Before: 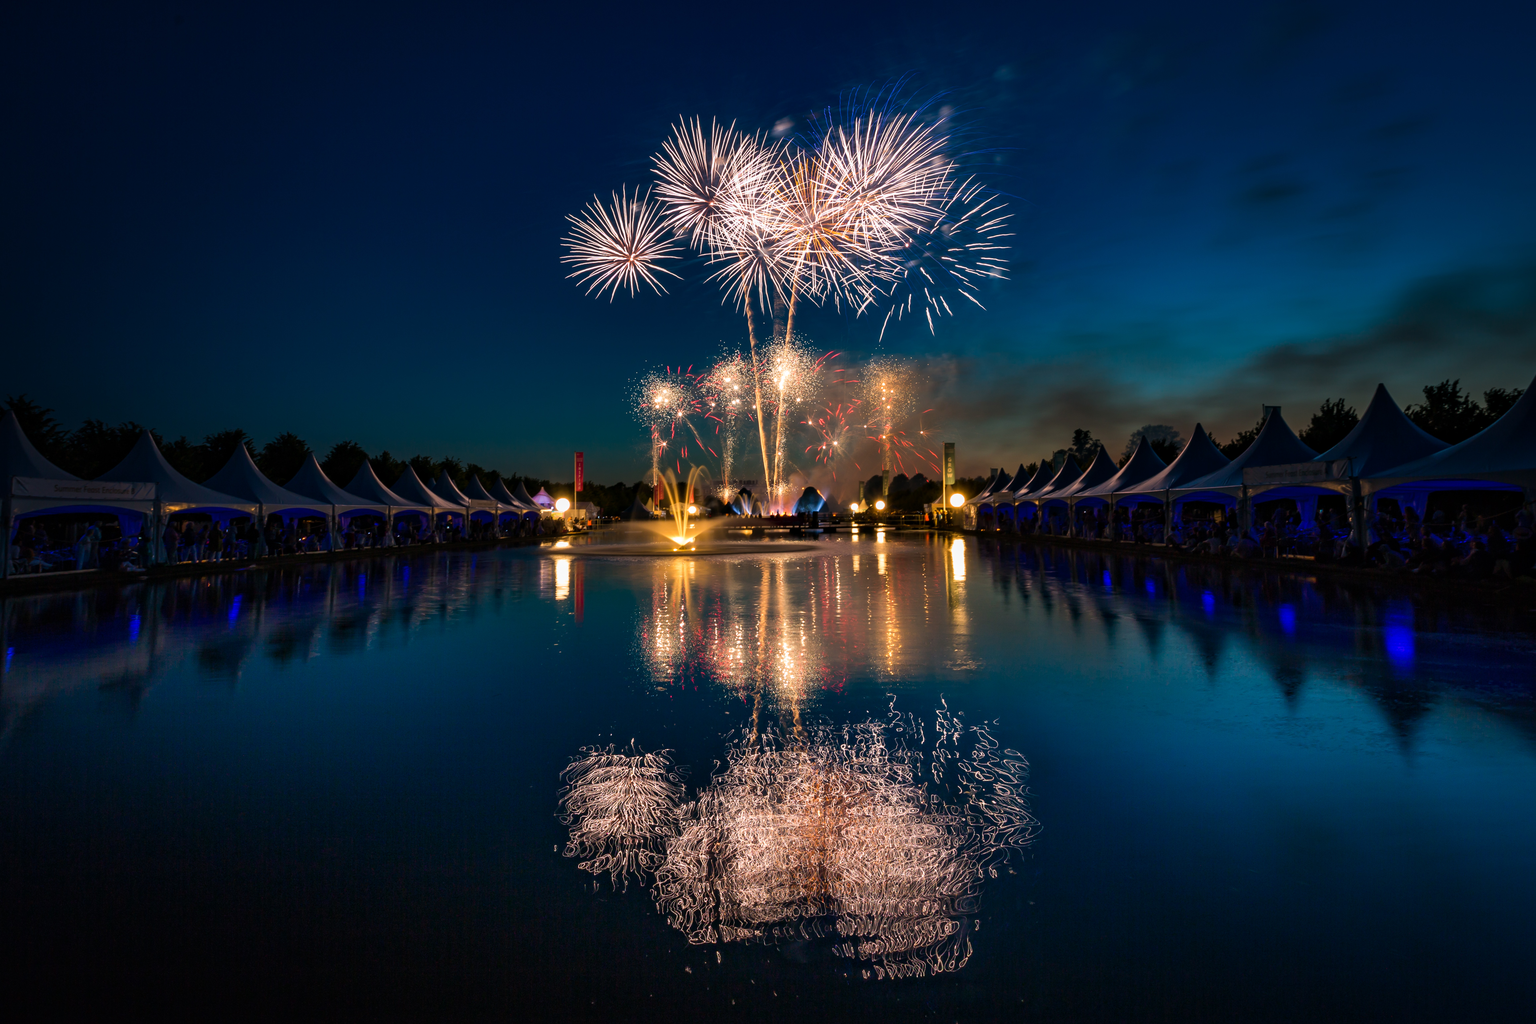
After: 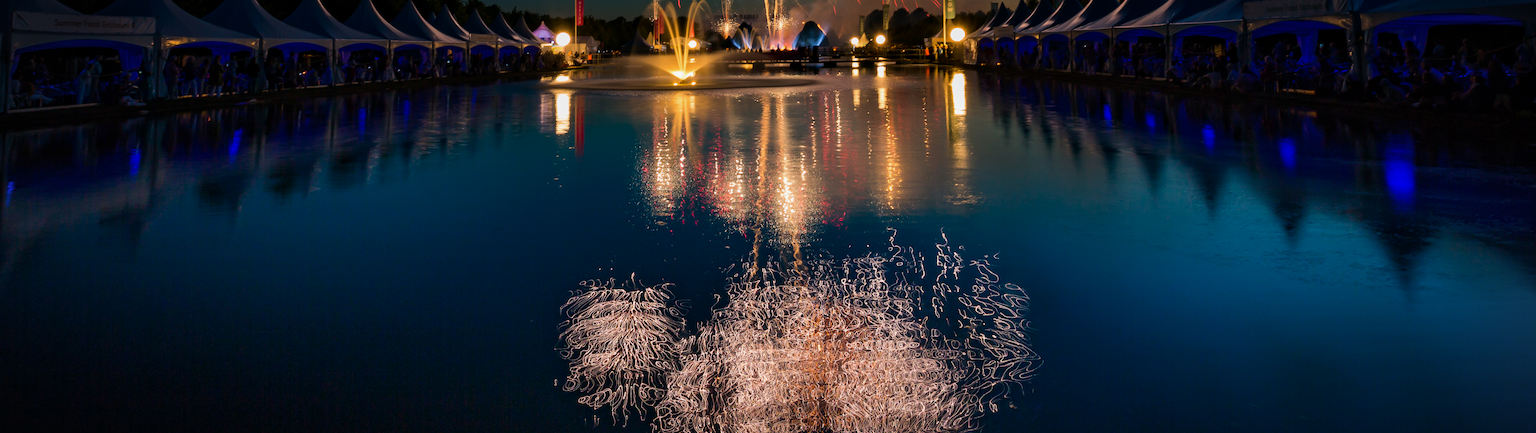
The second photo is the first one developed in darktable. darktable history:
vignetting: fall-off start 85.39%, fall-off radius 80.05%, width/height ratio 1.216
crop: top 45.524%, bottom 12.139%
shadows and highlights: shadows -20.33, white point adjustment -2.18, highlights -34.75
